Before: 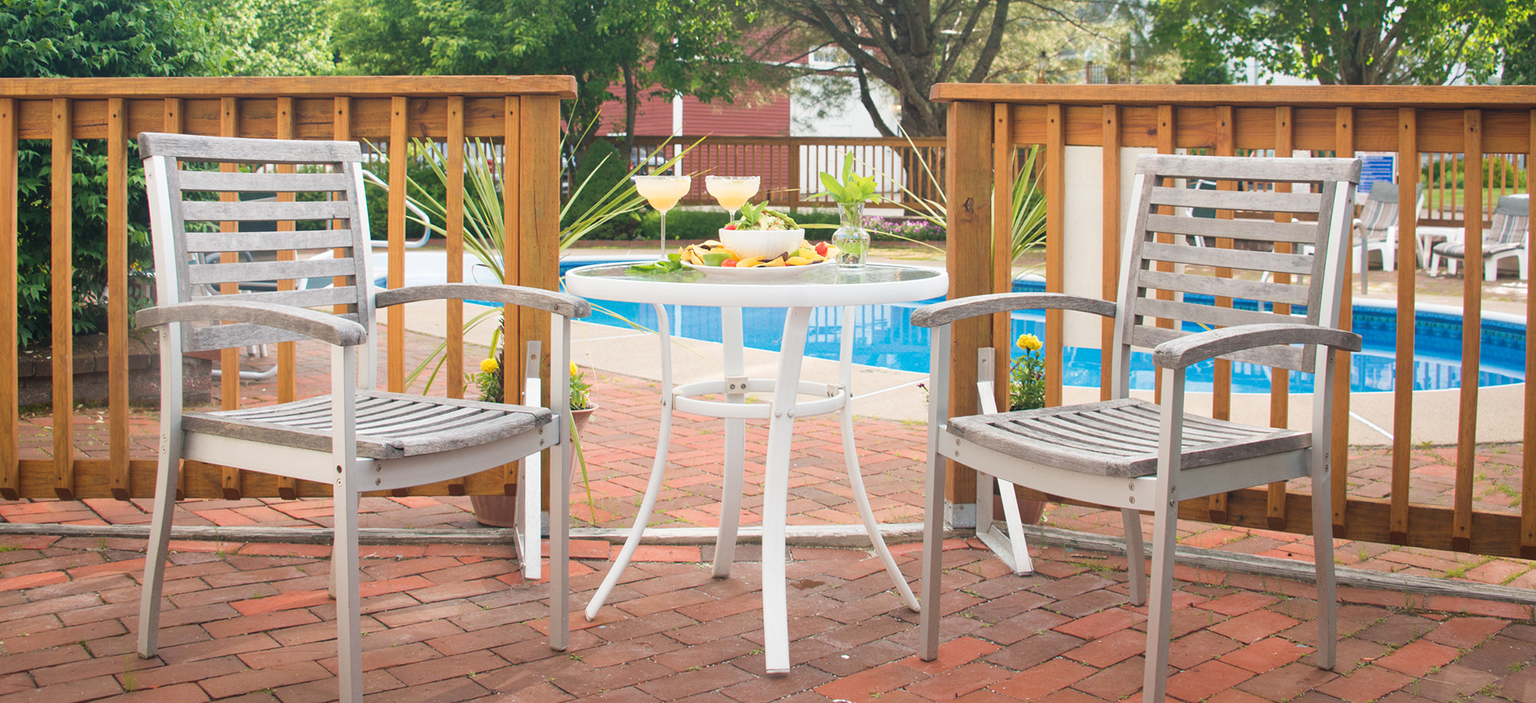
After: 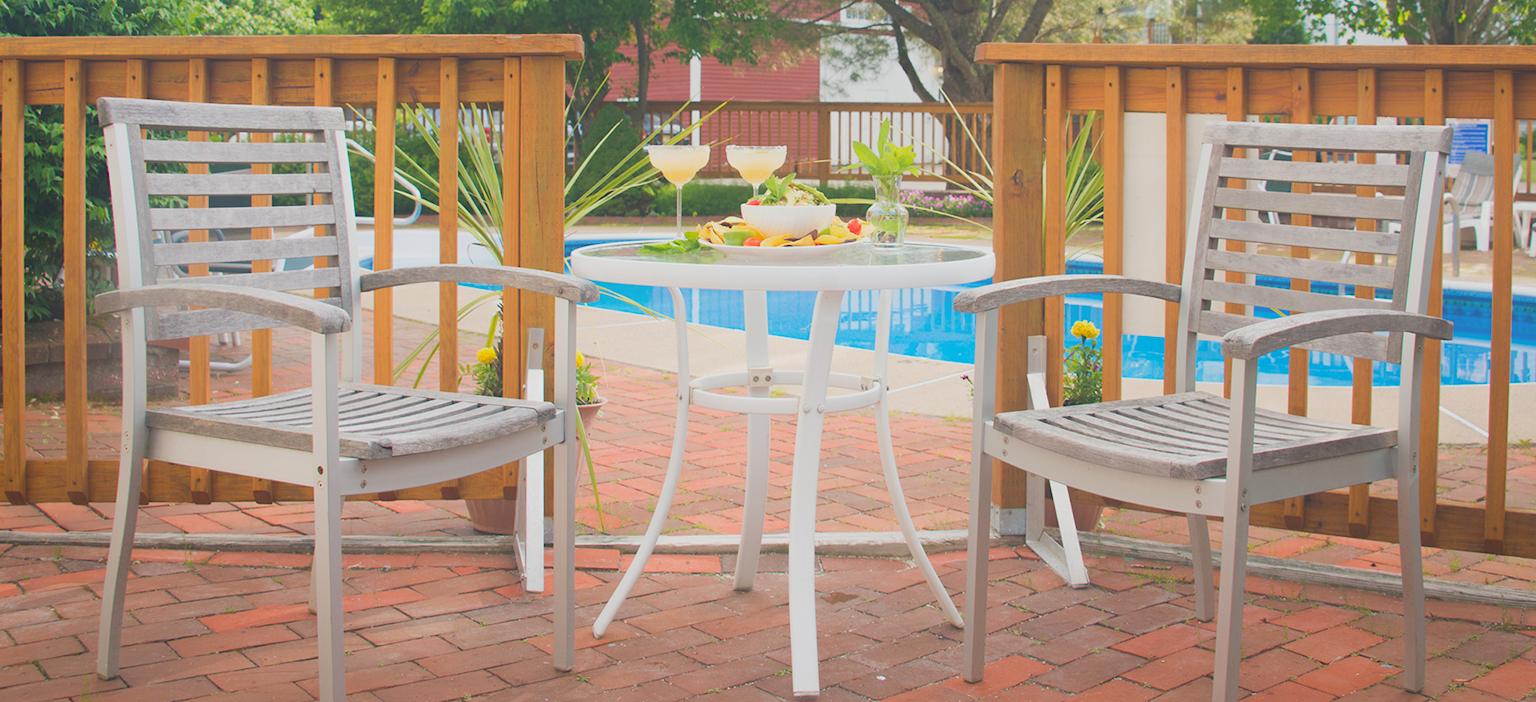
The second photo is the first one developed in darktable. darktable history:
crop: left 3.305%, top 6.436%, right 6.389%, bottom 3.258%
local contrast: detail 69%
